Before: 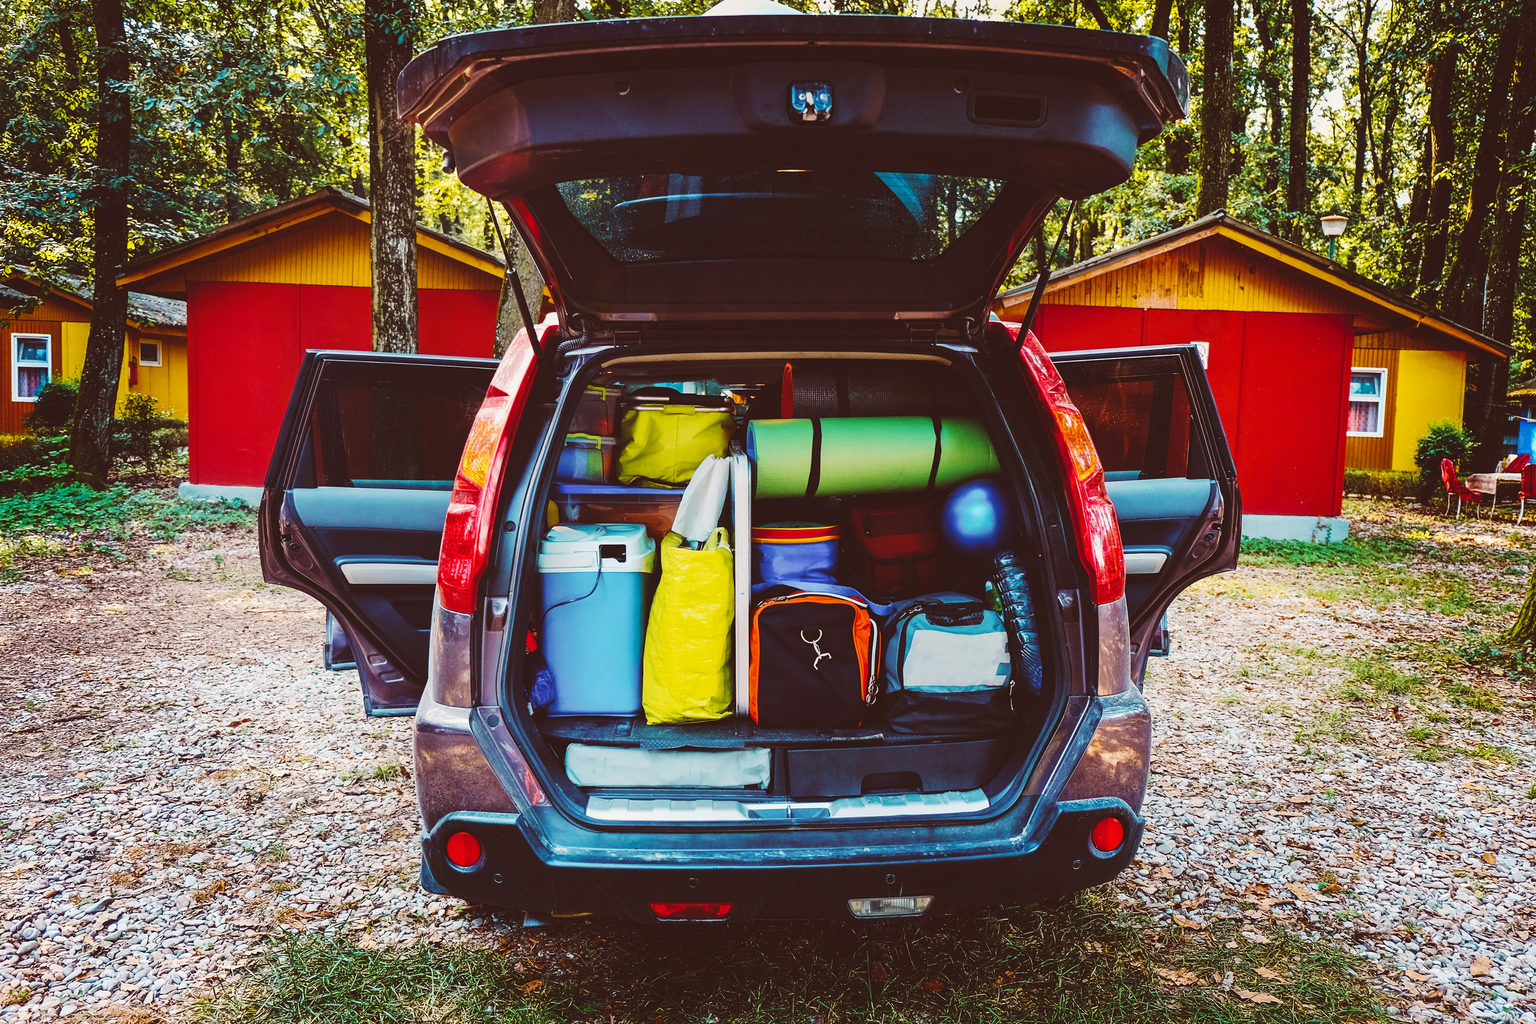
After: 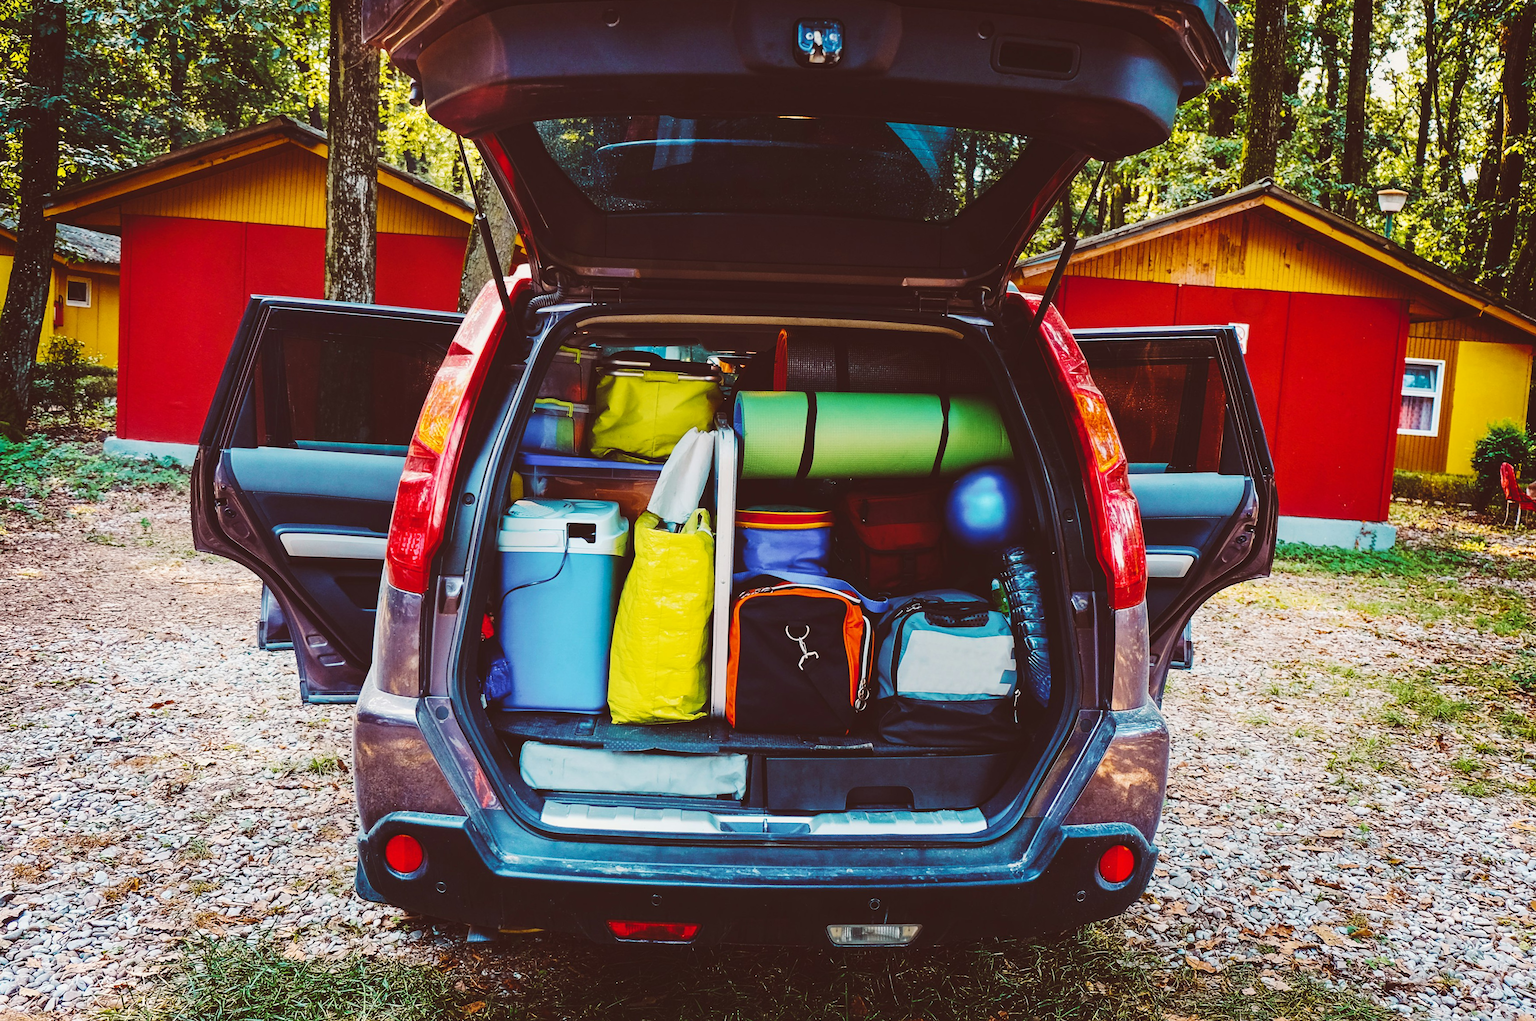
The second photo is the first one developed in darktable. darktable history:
crop and rotate: angle -2.16°, left 3.13%, top 4.035%, right 1.395%, bottom 0.714%
